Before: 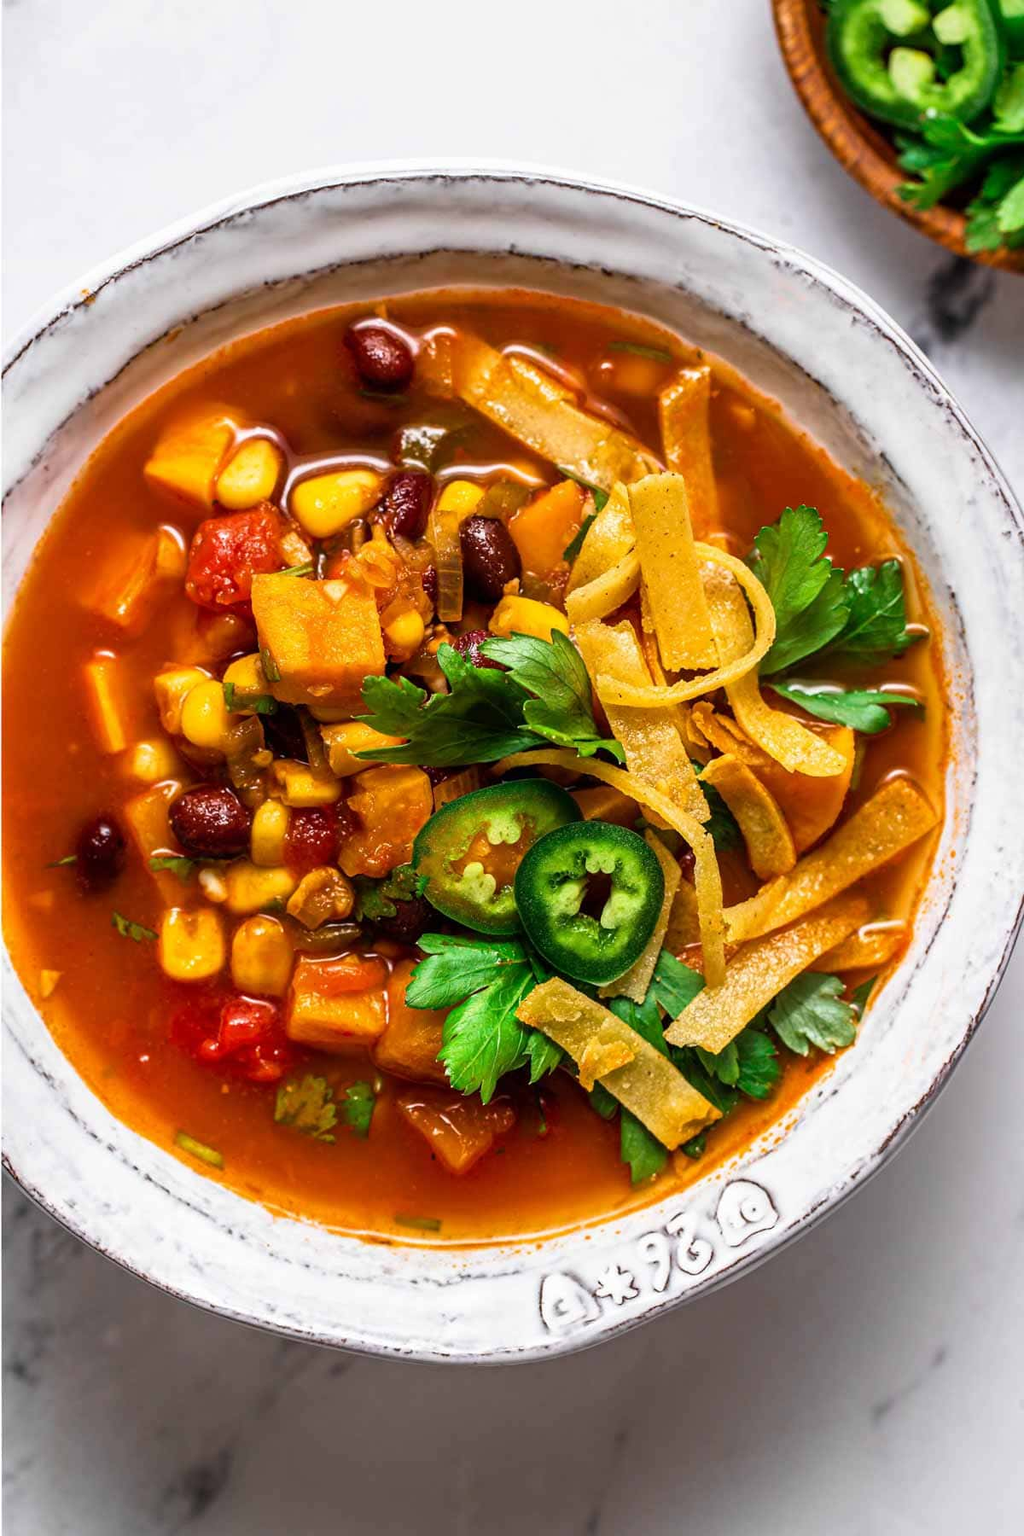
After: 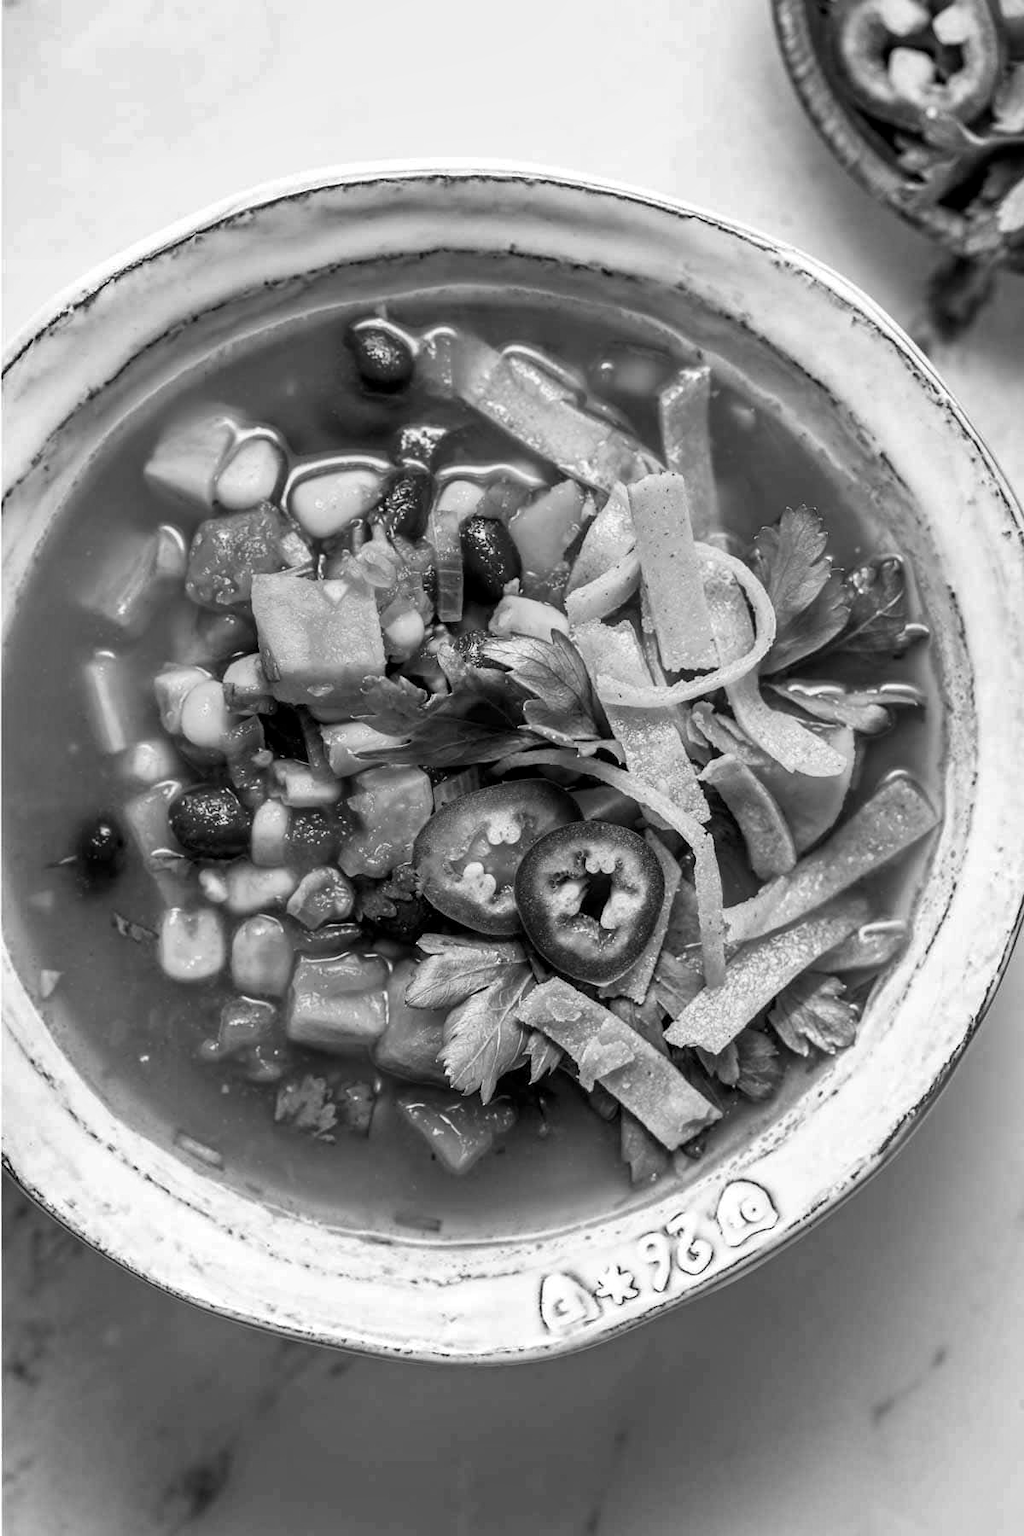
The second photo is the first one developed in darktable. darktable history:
color correction: highlights a* -0.137, highlights b* -5.91, shadows a* -0.137, shadows b* -0.137
shadows and highlights: shadows 49, highlights -41, soften with gaussian
local contrast: highlights 100%, shadows 100%, detail 120%, midtone range 0.2
monochrome: on, module defaults
